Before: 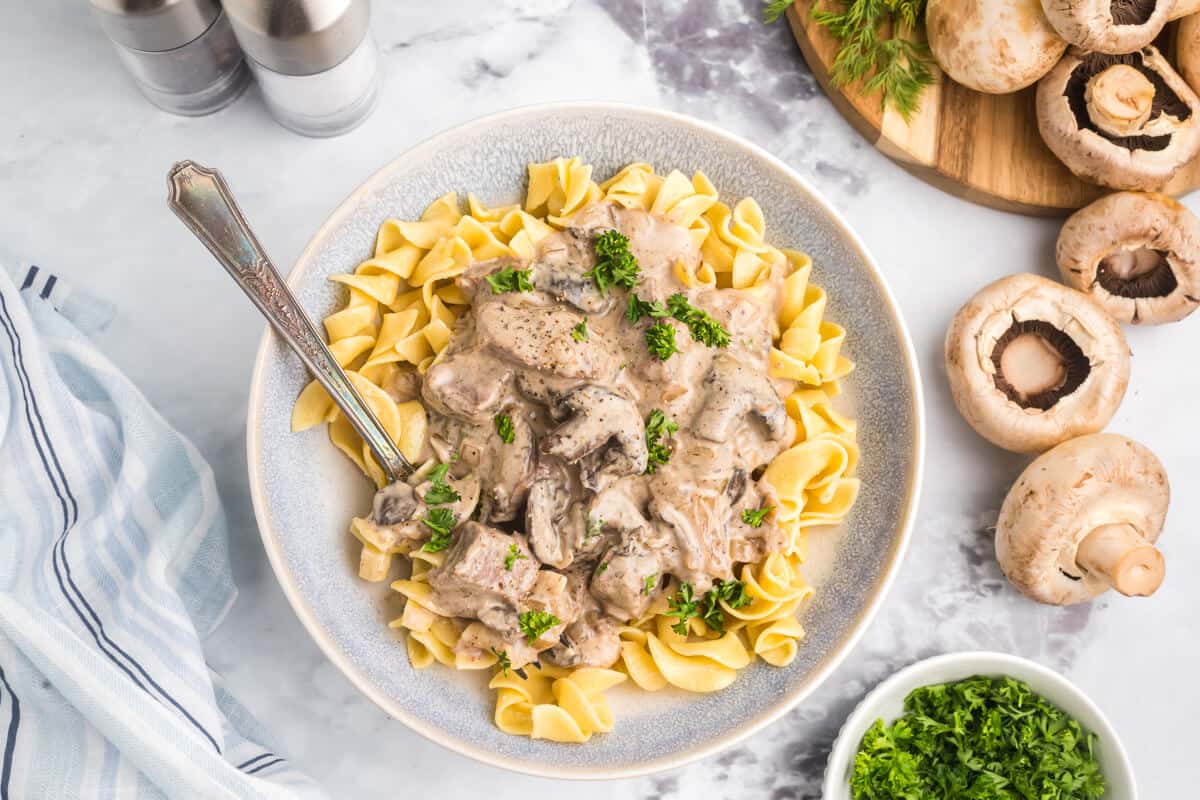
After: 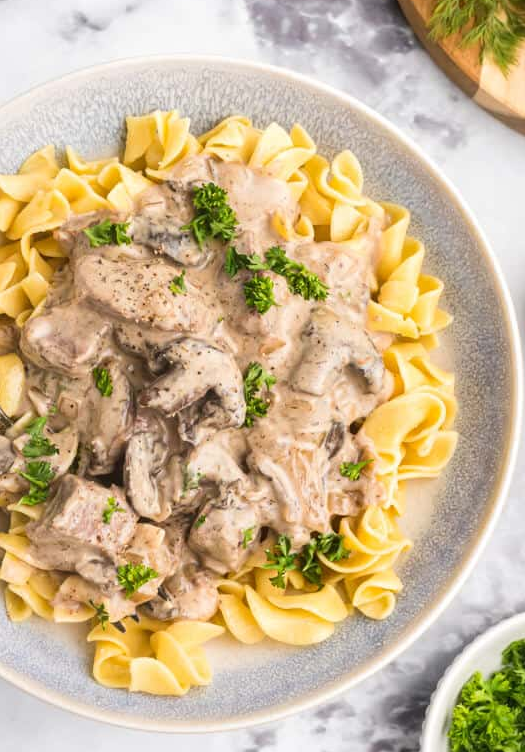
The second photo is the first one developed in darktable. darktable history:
crop: left 33.514%, top 5.942%, right 22.734%
tone equalizer: on, module defaults
